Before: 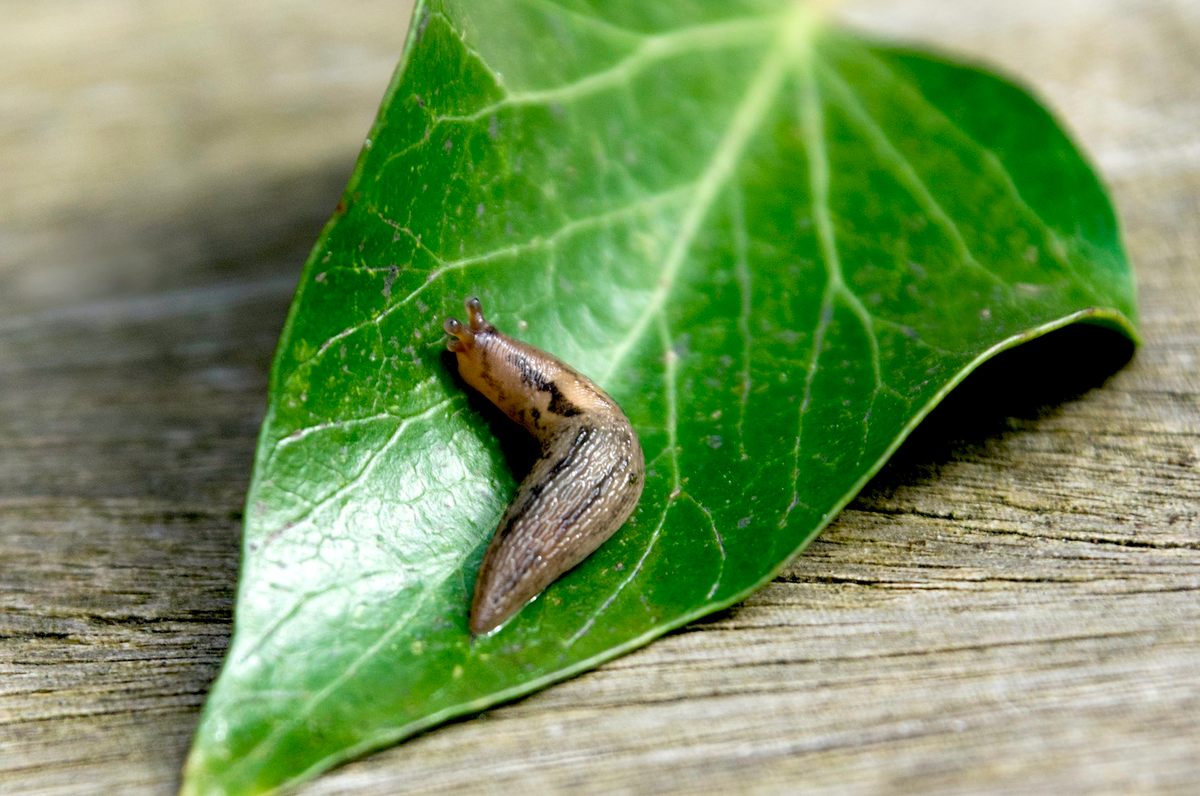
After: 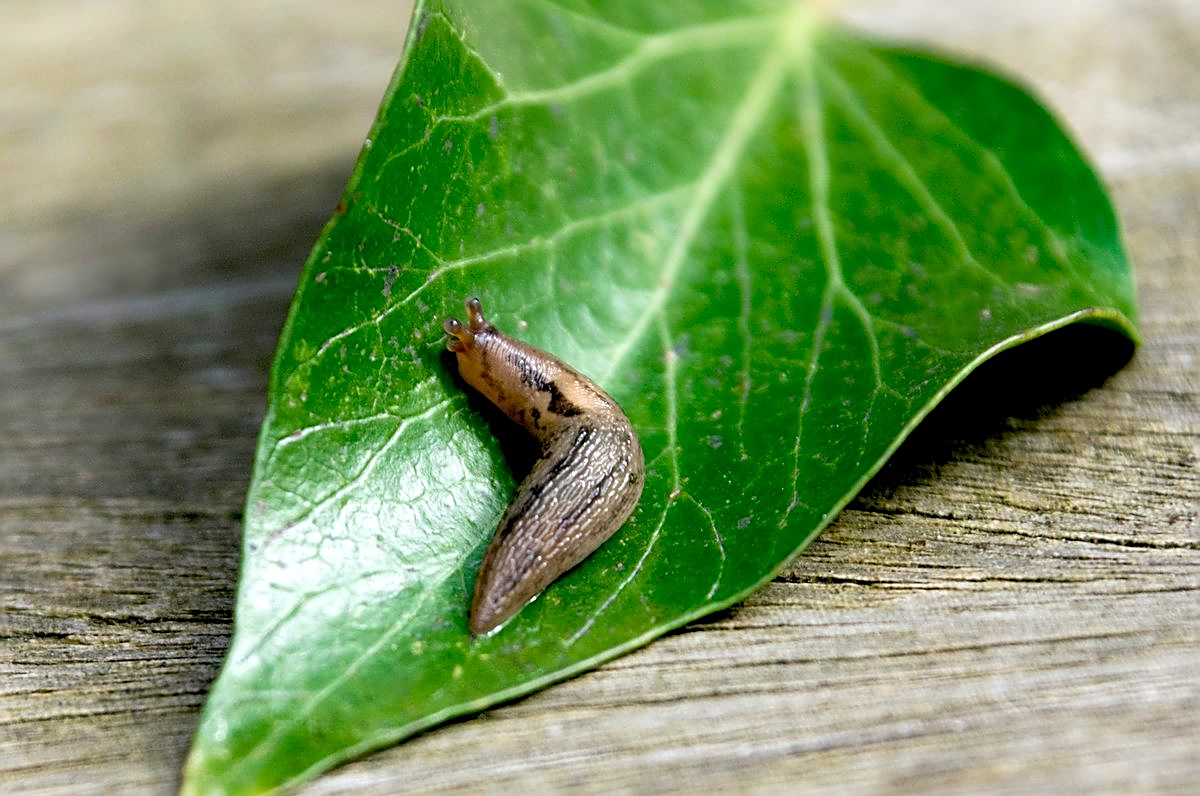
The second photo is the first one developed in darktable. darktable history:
white balance: red 1.004, blue 1.024
sharpen: on, module defaults
